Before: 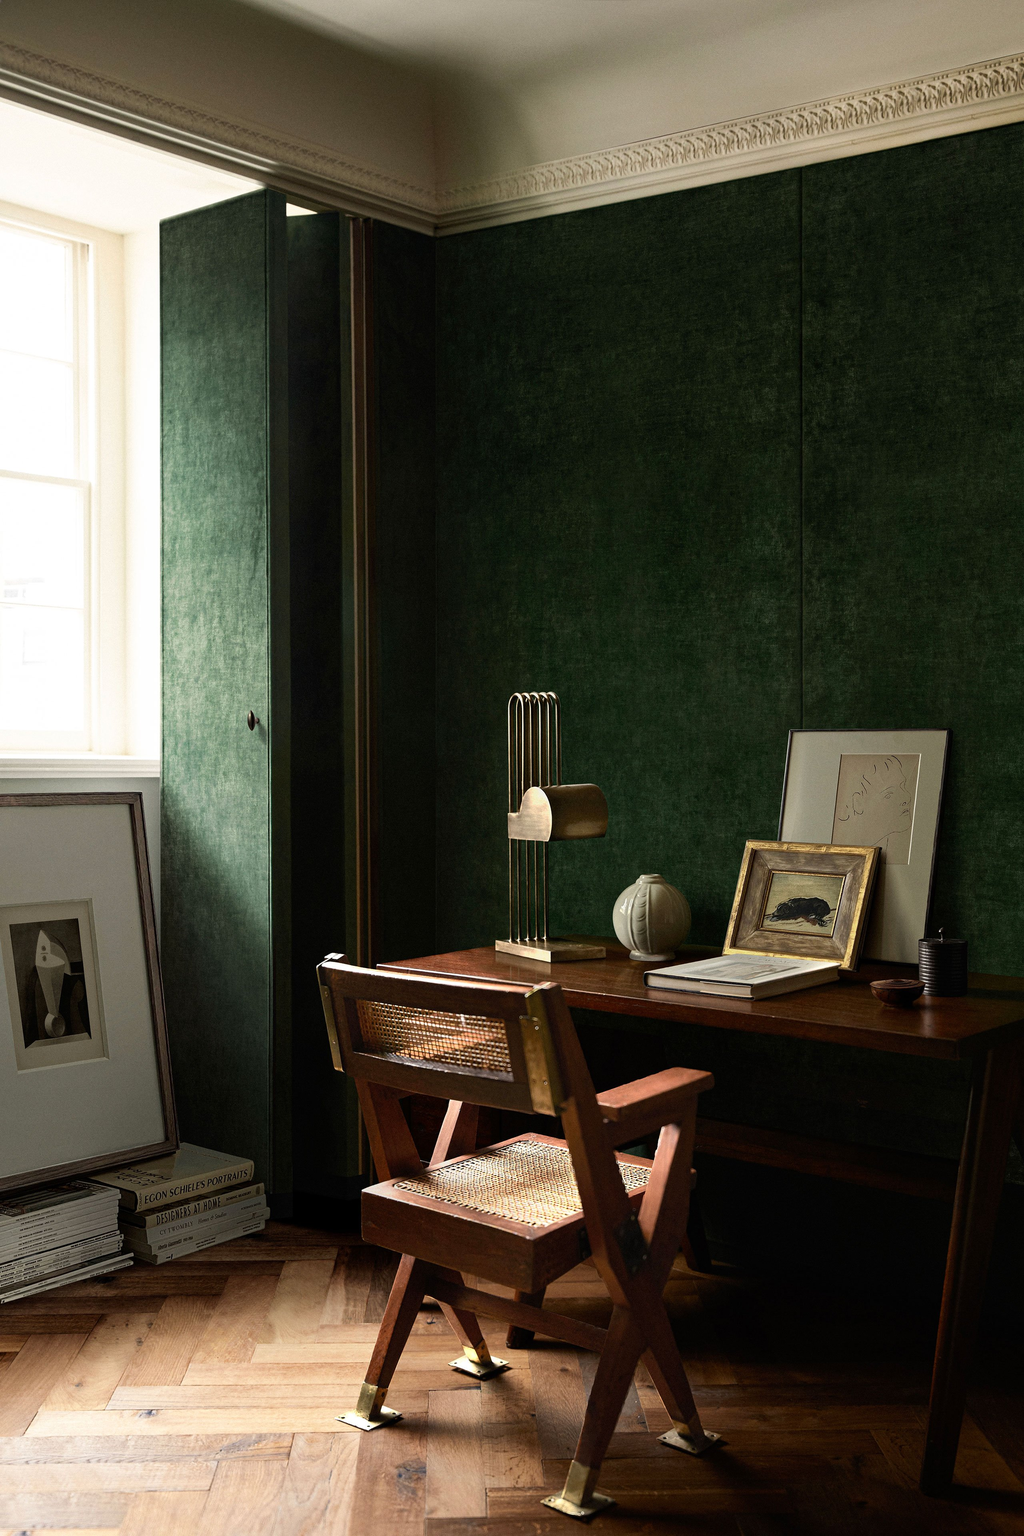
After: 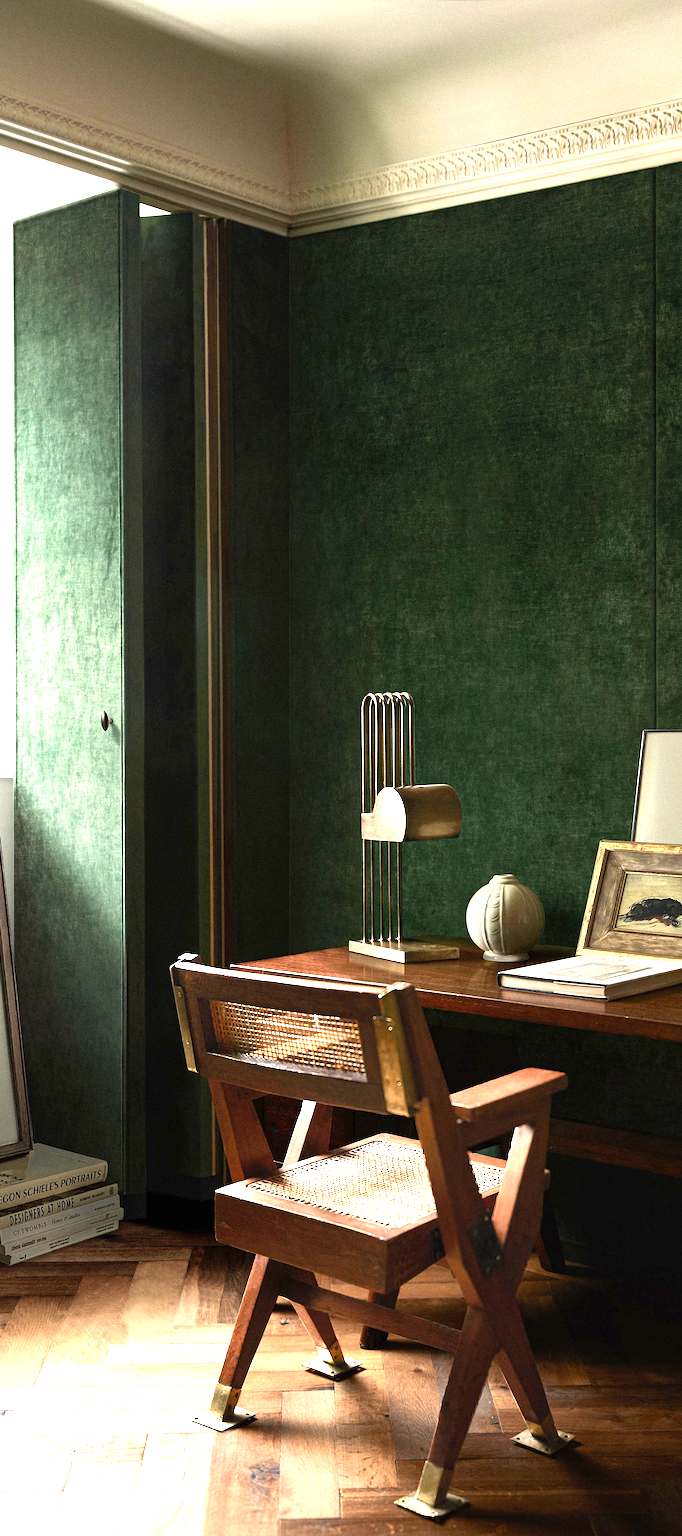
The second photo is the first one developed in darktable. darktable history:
exposure: black level correction 0, exposure 1.467 EV, compensate exposure bias true, compensate highlight preservation false
crop and rotate: left 14.373%, right 18.97%
